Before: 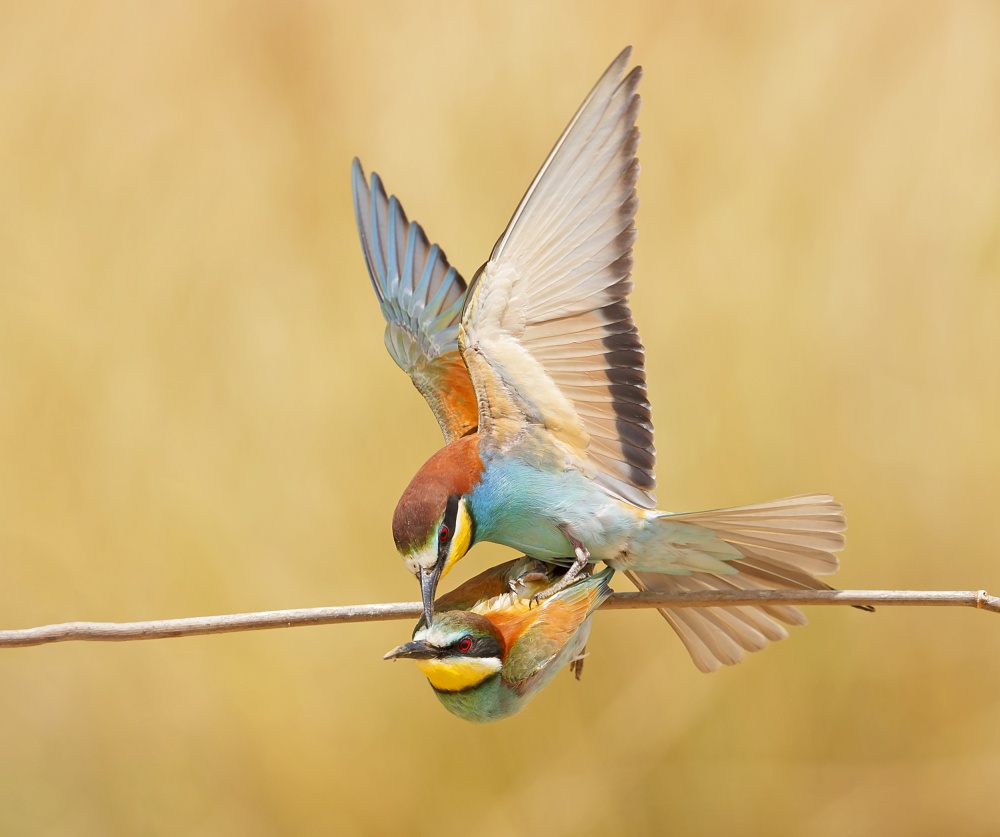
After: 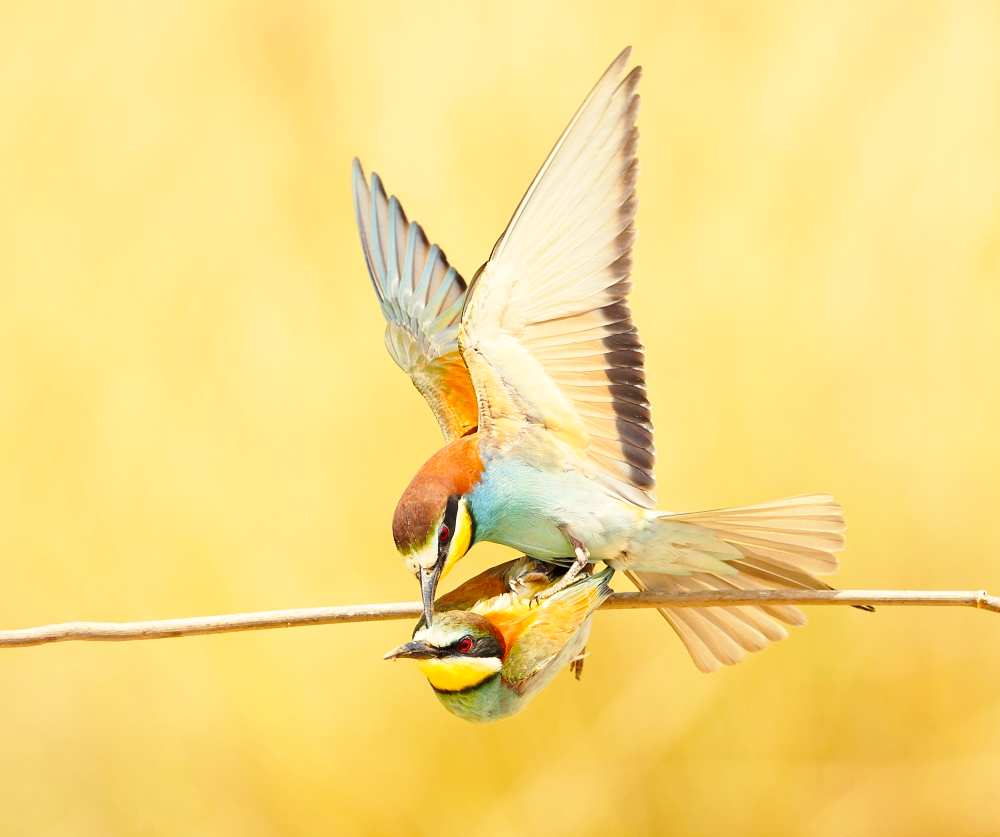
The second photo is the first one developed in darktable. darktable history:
base curve: curves: ch0 [(0, 0) (0.028, 0.03) (0.121, 0.232) (0.46, 0.748) (0.859, 0.968) (1, 1)], preserve colors none
color balance rgb: highlights gain › chroma 7.949%, highlights gain › hue 81.25°, perceptual saturation grading › global saturation 0.425%, contrast 5.093%
color correction: highlights a* -0.09, highlights b* 0.149
